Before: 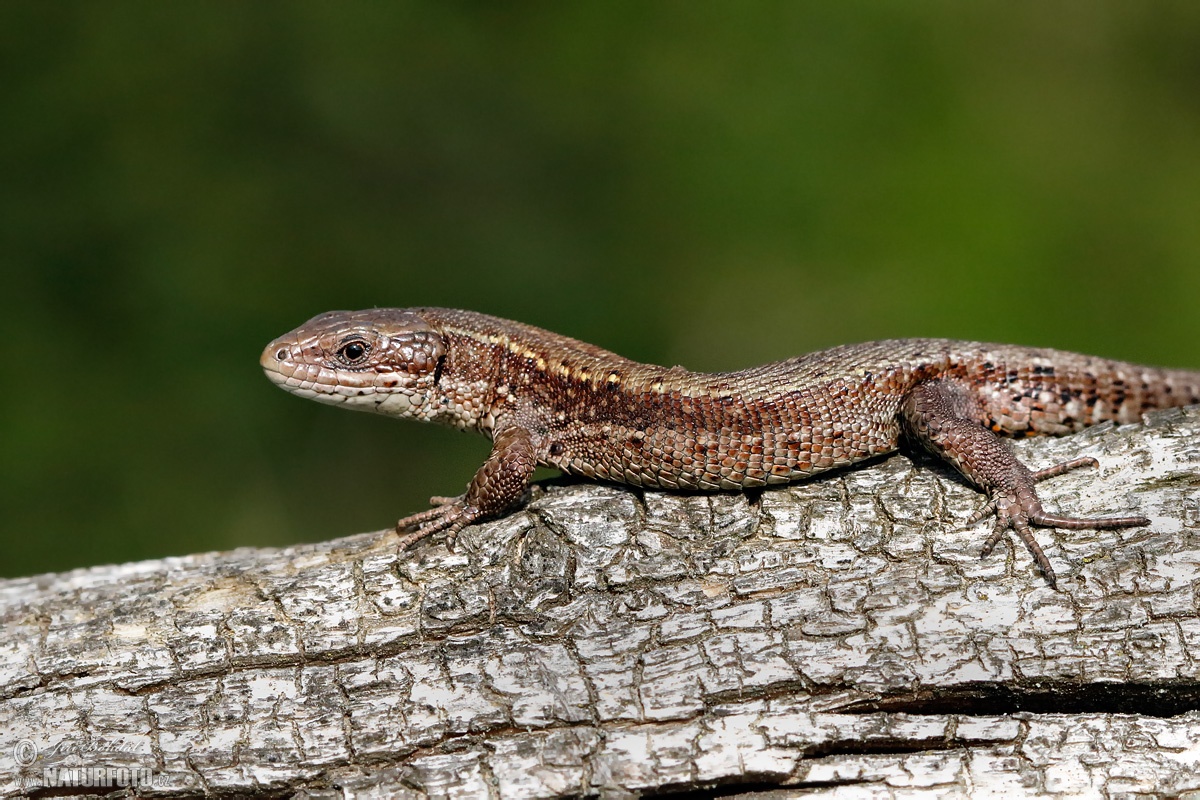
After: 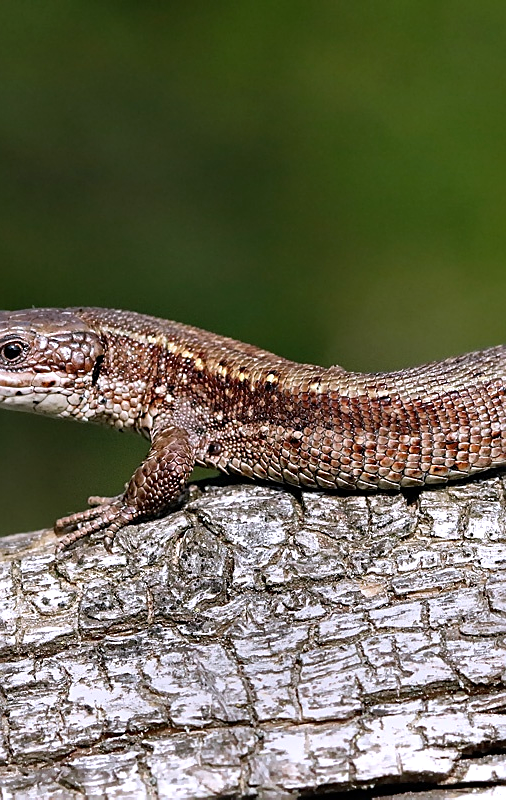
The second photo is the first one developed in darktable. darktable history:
sharpen: on, module defaults
crop: left 28.583%, right 29.231%
exposure: exposure 0.2 EV, compensate highlight preservation false
white balance: red 1.004, blue 1.096
